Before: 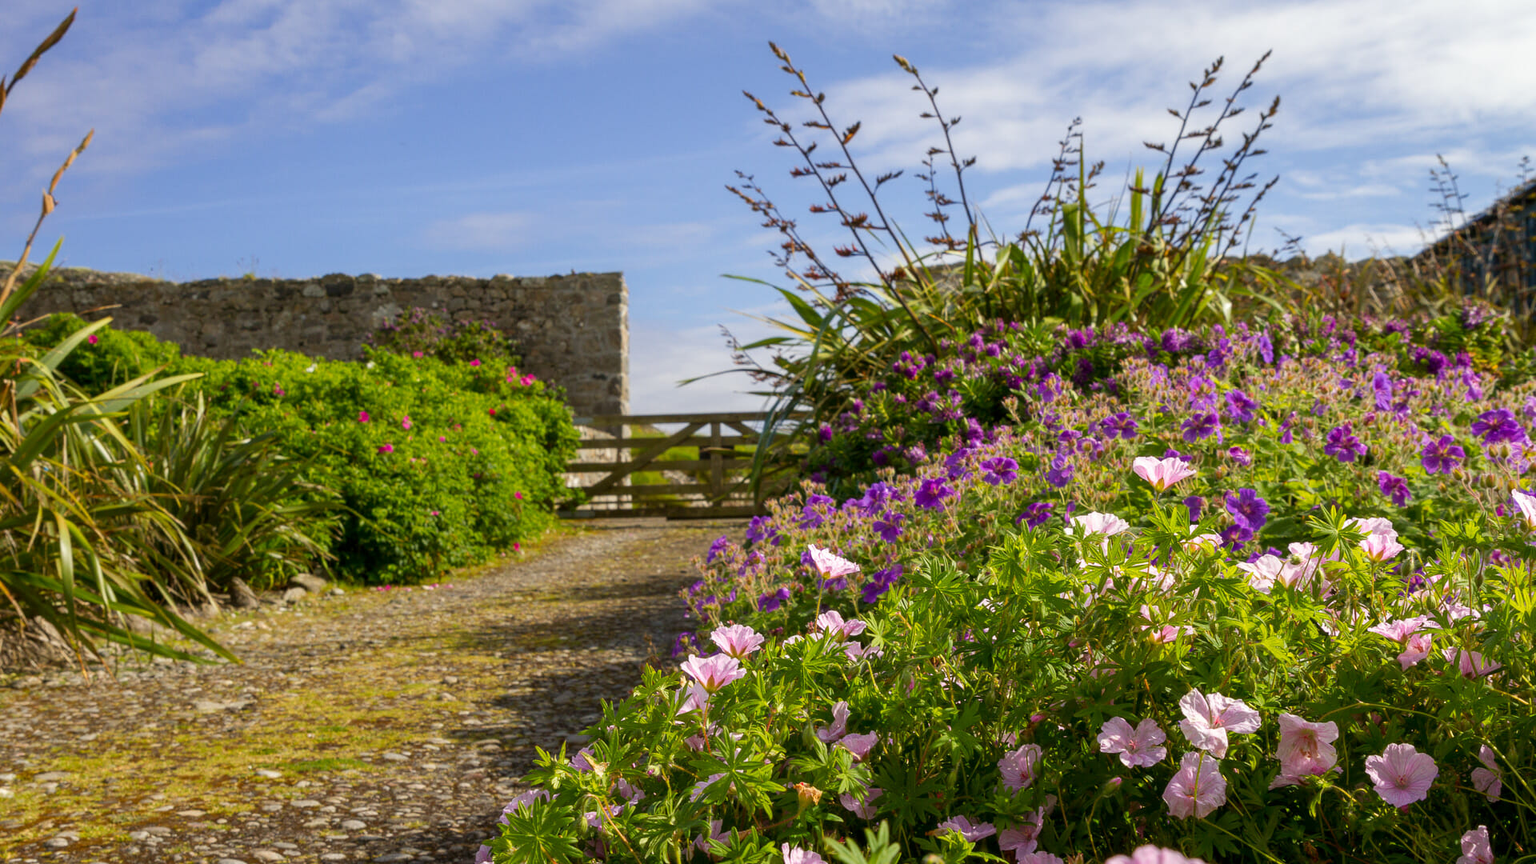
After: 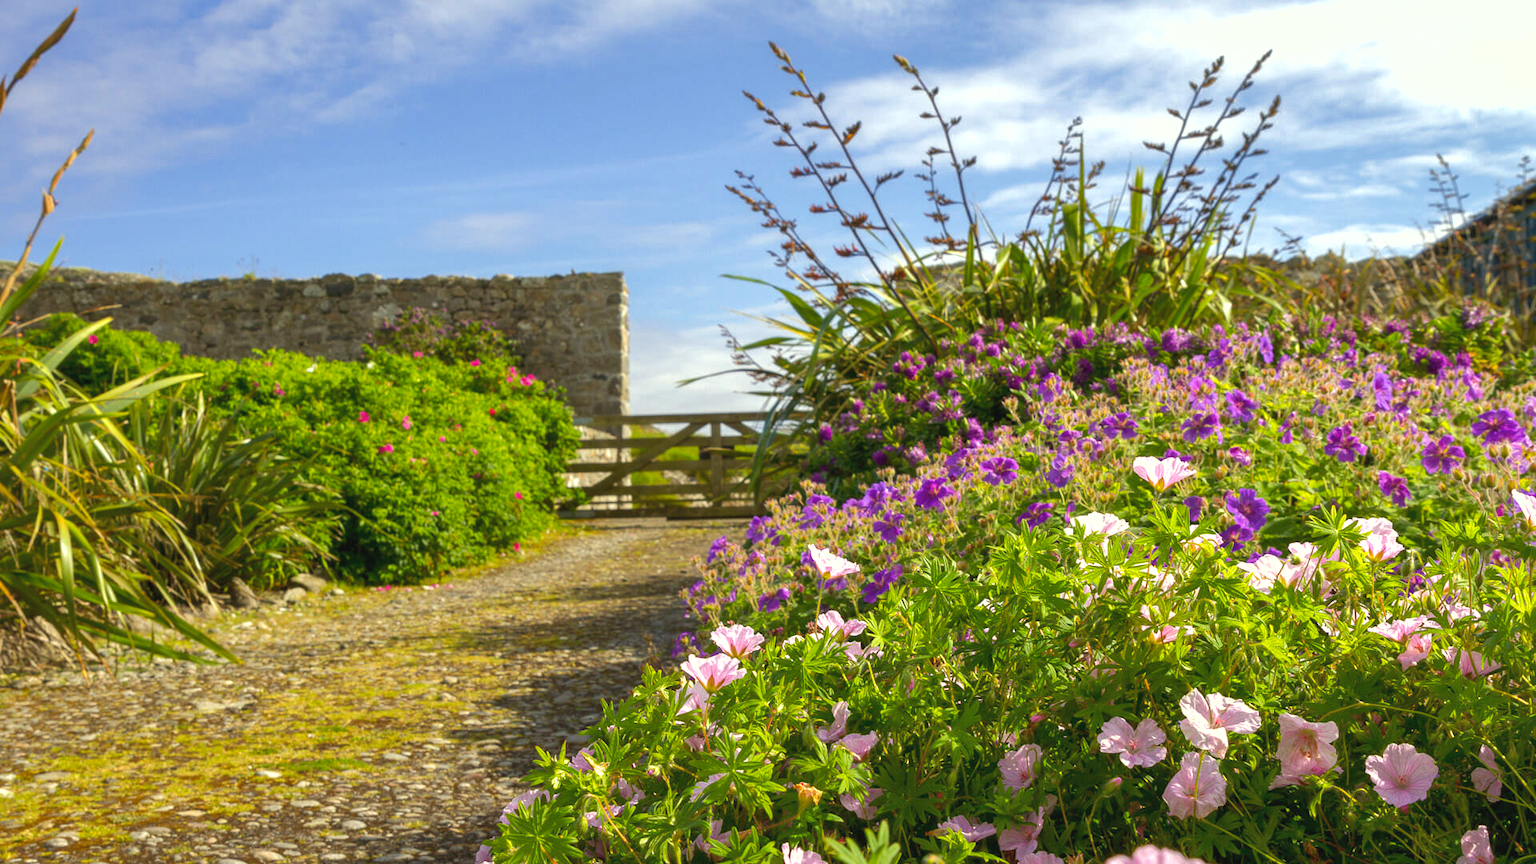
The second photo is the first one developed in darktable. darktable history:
exposure: black level correction -0.002, exposure 0.54 EV, compensate highlight preservation false
shadows and highlights: on, module defaults
color correction: highlights a* -4.28, highlights b* 6.53
